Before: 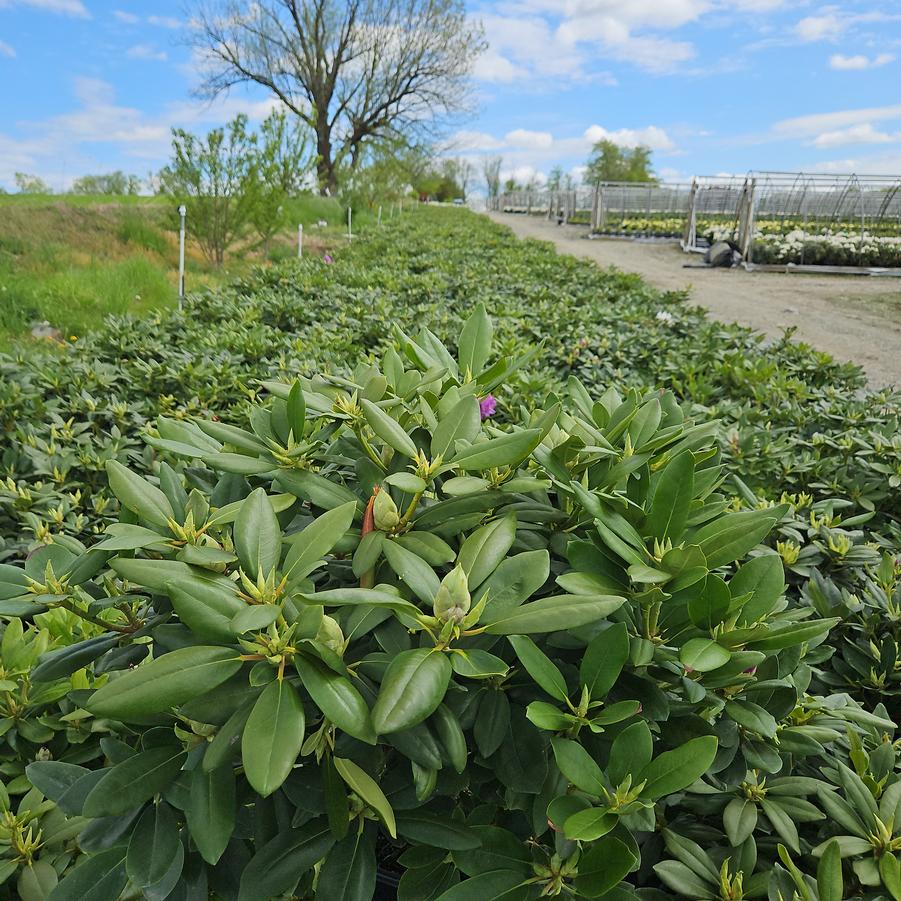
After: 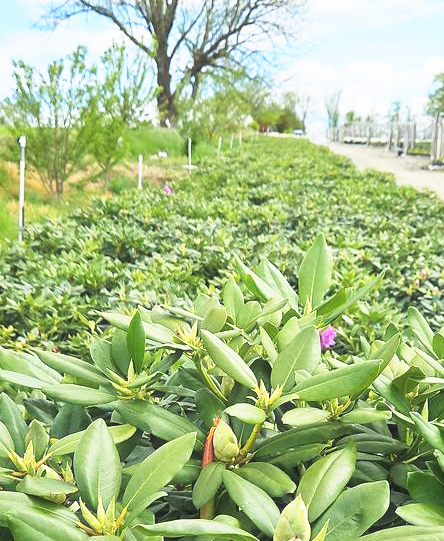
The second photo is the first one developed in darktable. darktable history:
haze removal: strength -0.05
crop: left 17.835%, top 7.675%, right 32.881%, bottom 32.213%
base curve: curves: ch0 [(0, 0) (0.495, 0.917) (1, 1)], preserve colors none
